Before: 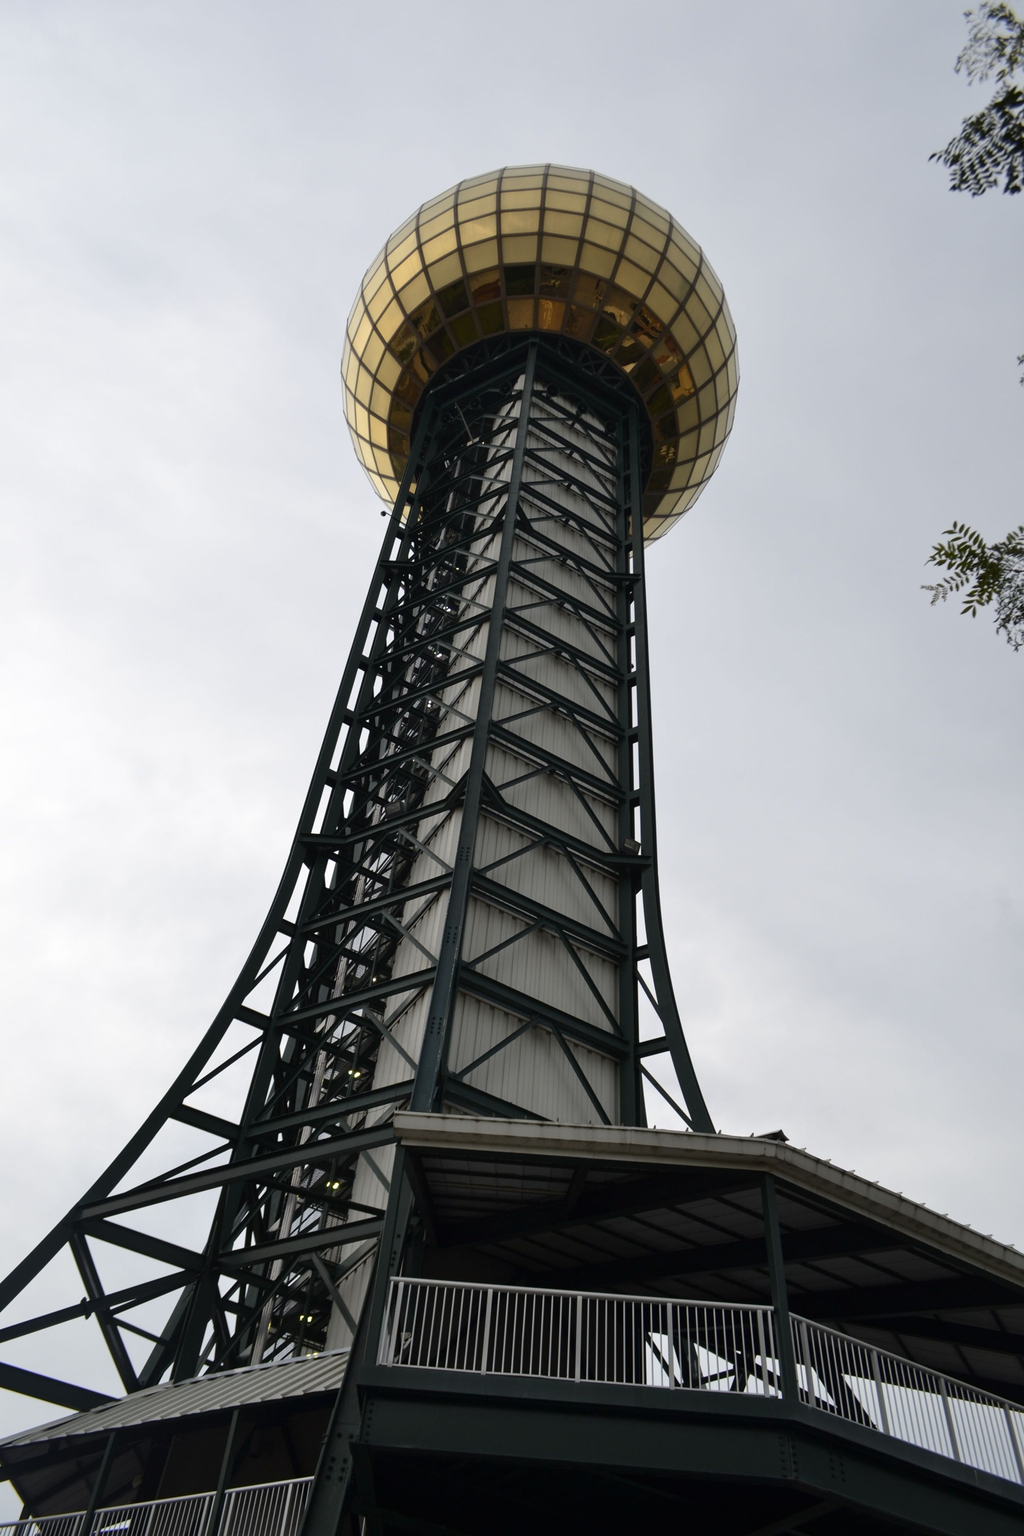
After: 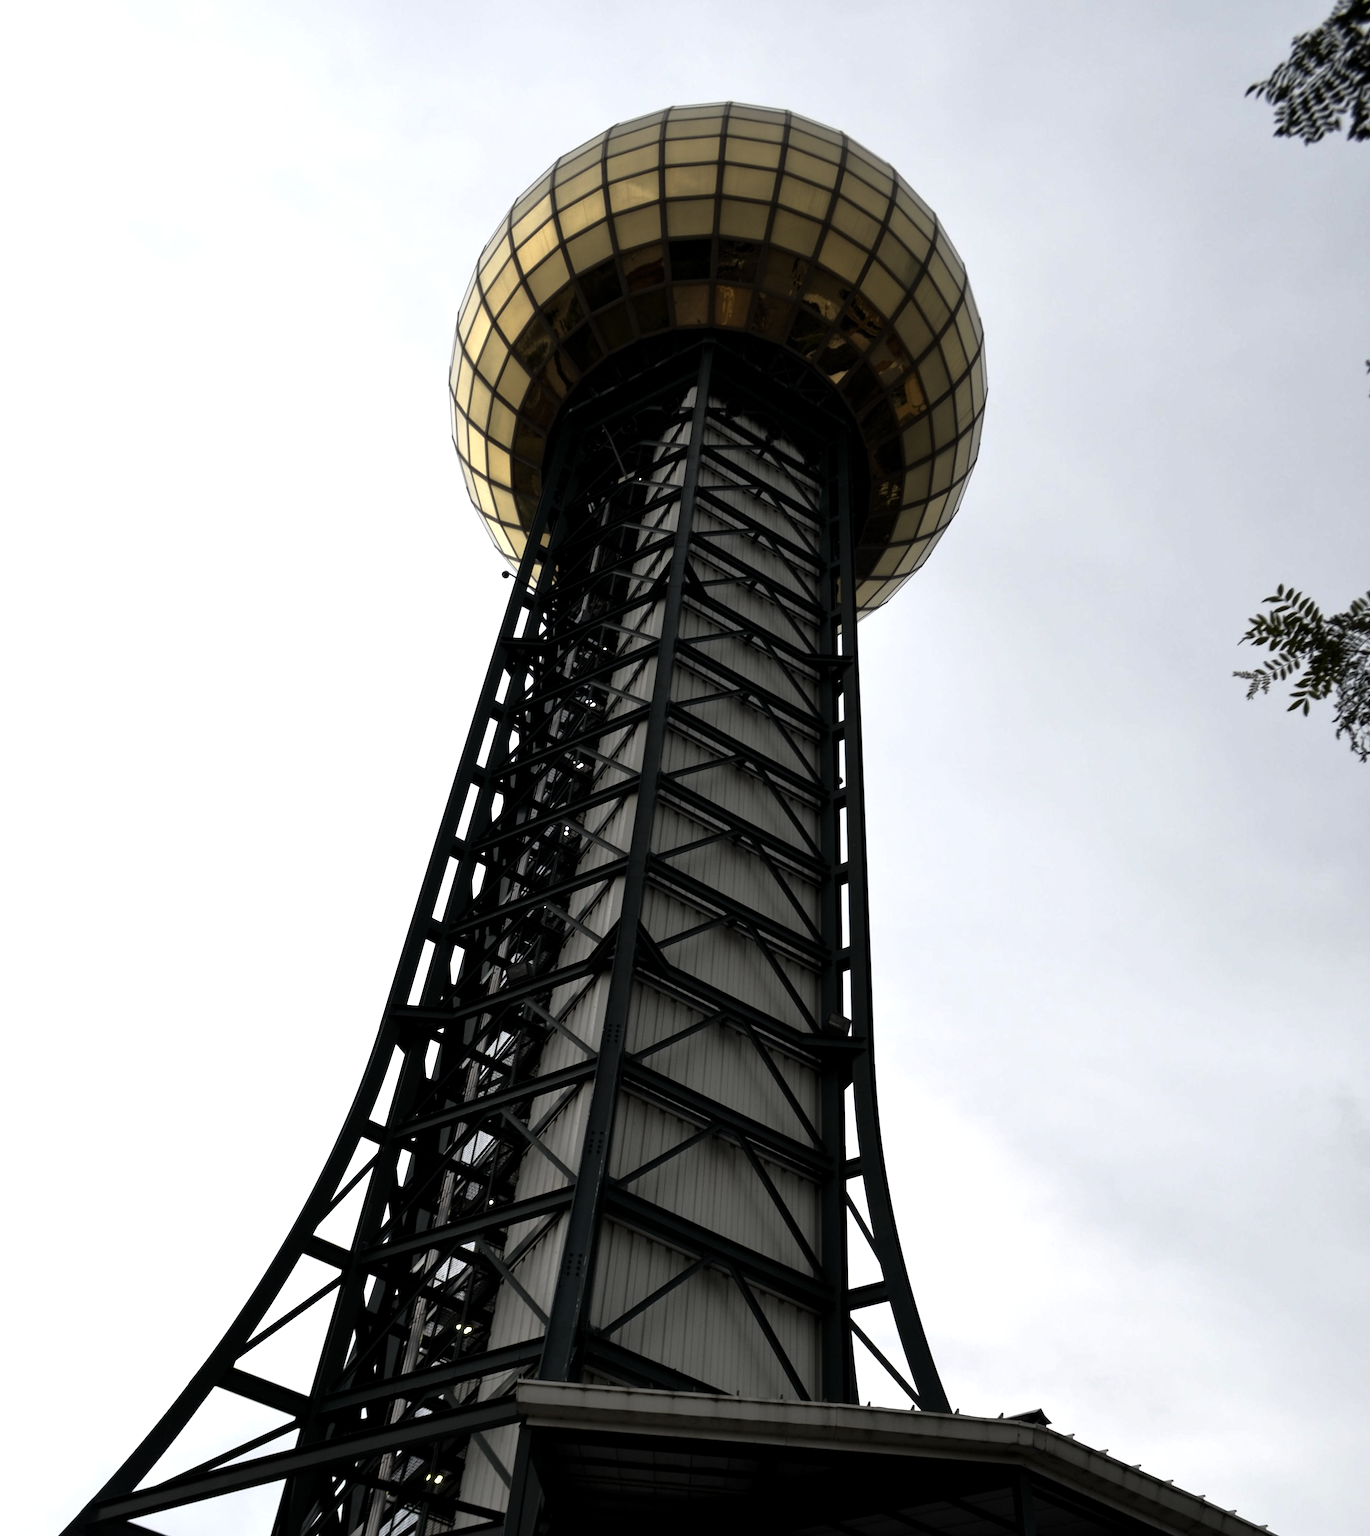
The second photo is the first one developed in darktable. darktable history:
rotate and perspective: rotation 0.192°, lens shift (horizontal) -0.015, crop left 0.005, crop right 0.996, crop top 0.006, crop bottom 0.99
levels: levels [0.029, 0.545, 0.971]
tone equalizer: -8 EV -0.417 EV, -7 EV -0.389 EV, -6 EV -0.333 EV, -5 EV -0.222 EV, -3 EV 0.222 EV, -2 EV 0.333 EV, -1 EV 0.389 EV, +0 EV 0.417 EV, edges refinement/feathering 500, mask exposure compensation -1.57 EV, preserve details no
tone curve: curves: ch0 [(0, 0) (0.48, 0.431) (0.7, 0.609) (0.864, 0.854) (1, 1)]
crop: left 0.387%, top 5.469%, bottom 19.809%
